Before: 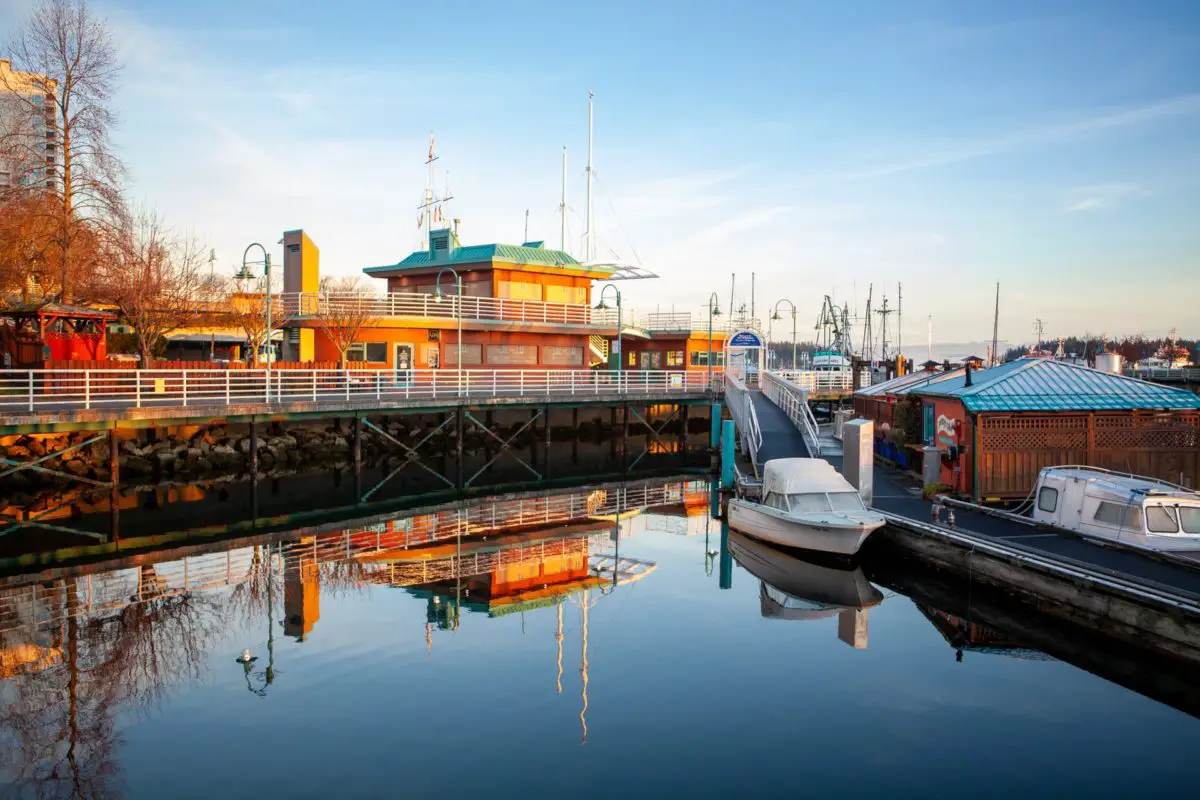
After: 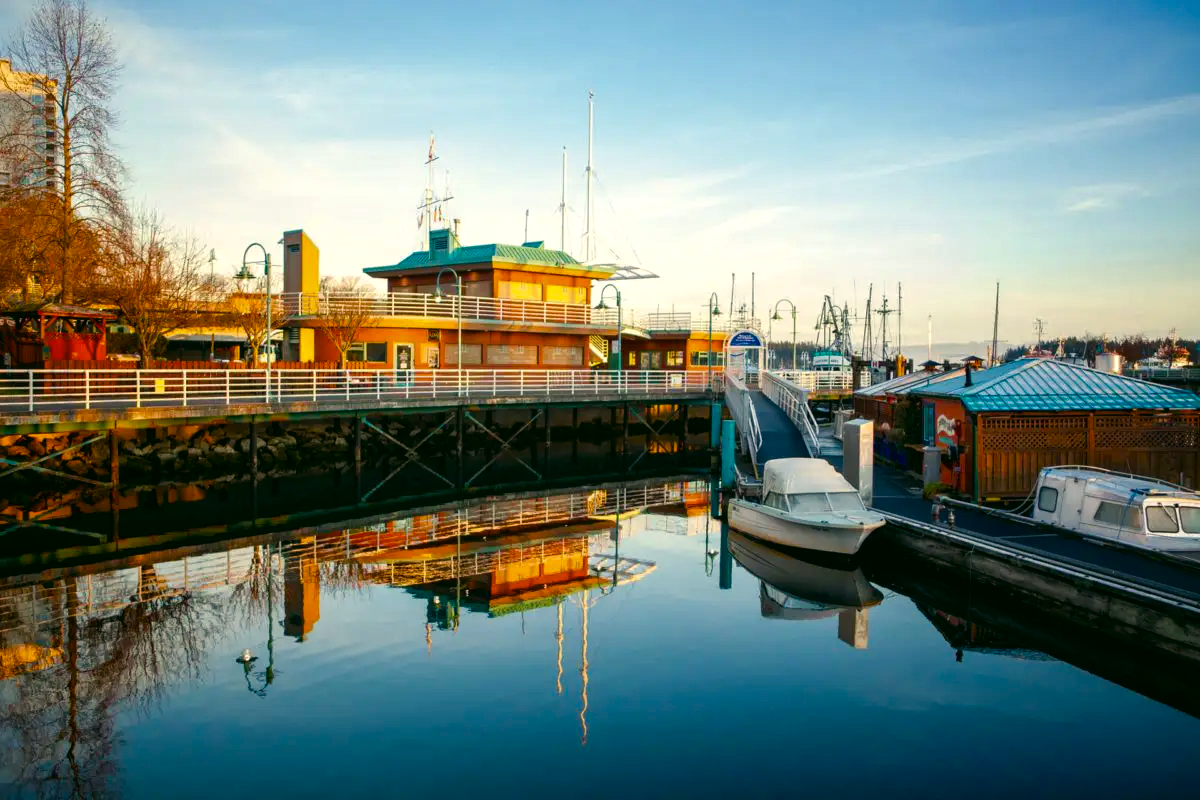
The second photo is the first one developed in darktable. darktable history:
local contrast: mode bilateral grid, contrast 10, coarseness 25, detail 115%, midtone range 0.2
color correction: highlights a* -0.528, highlights b* 9.42, shadows a* -8.78, shadows b* 1.2
color balance rgb: power › luminance -14.776%, global offset › luminance 0.246%, perceptual saturation grading › global saturation 27.332%, perceptual saturation grading › highlights -27.802%, perceptual saturation grading › mid-tones 15.686%, perceptual saturation grading › shadows 34.462%, perceptual brilliance grading › highlights 2.583%, global vibrance 20.214%
